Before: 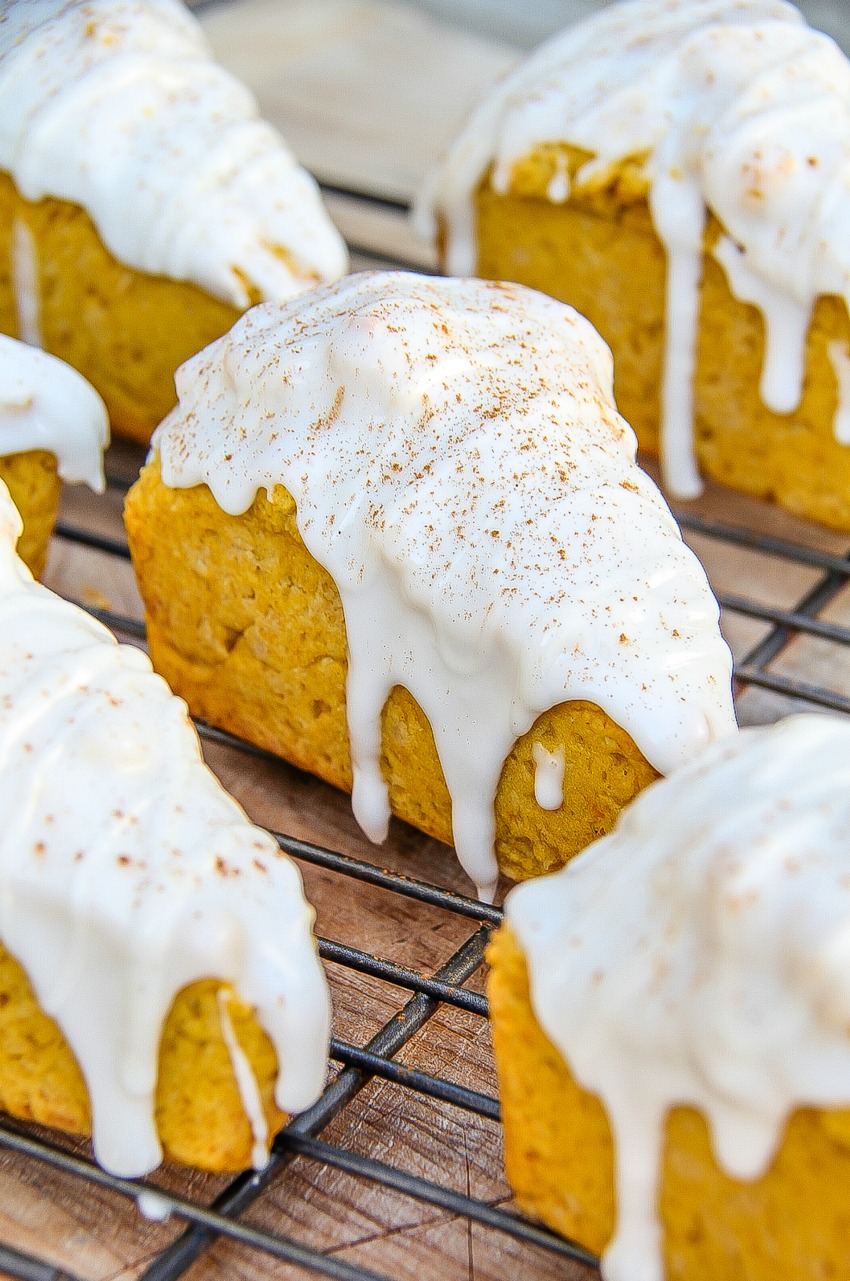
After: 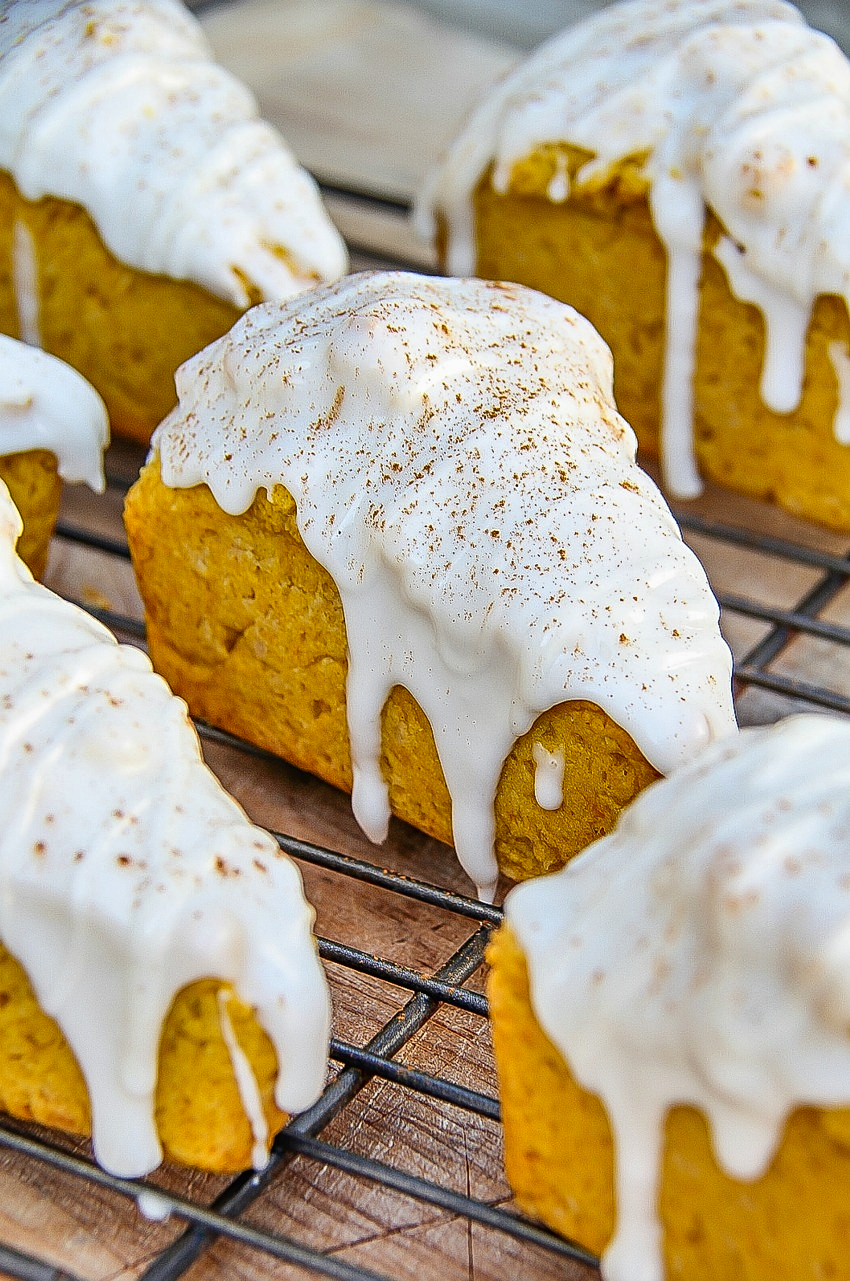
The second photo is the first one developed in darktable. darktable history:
shadows and highlights: shadows 52.42, soften with gaussian
contrast brightness saturation: contrast -0.02, brightness -0.01, saturation 0.03
exposure: compensate highlight preservation false
sharpen: on, module defaults
